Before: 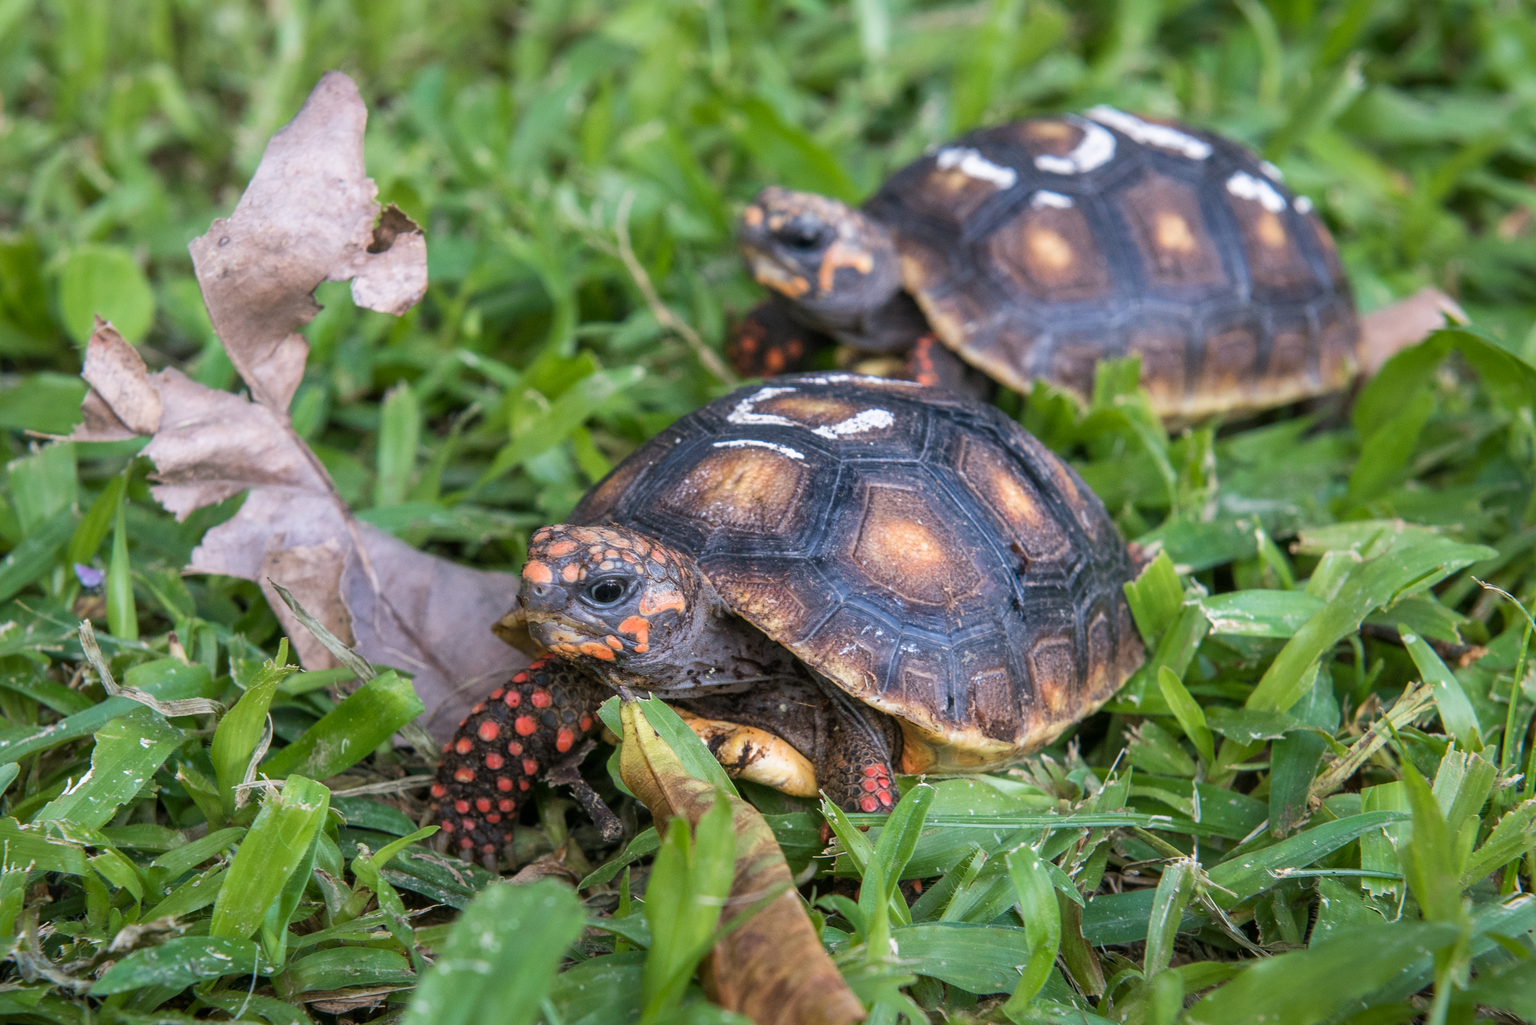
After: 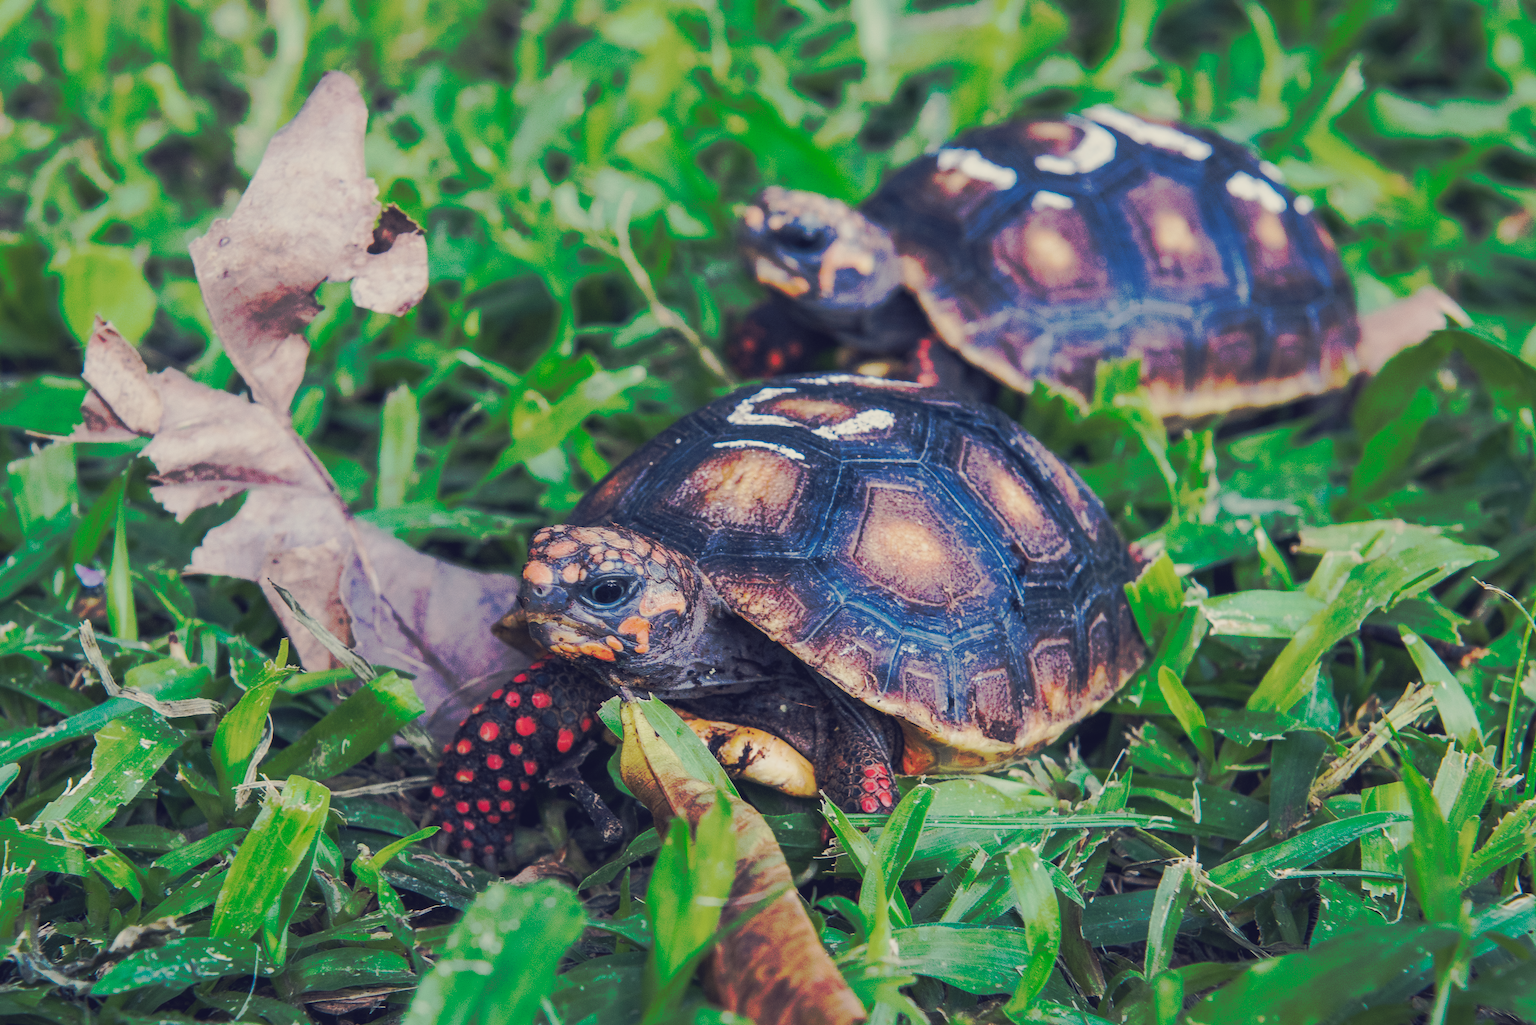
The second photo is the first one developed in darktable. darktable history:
tone curve: curves: ch0 [(0, 0) (0.003, 0.002) (0.011, 0.01) (0.025, 0.021) (0.044, 0.038) (0.069, 0.06) (0.1, 0.086) (0.136, 0.117) (0.177, 0.153) (0.224, 0.193) (0.277, 0.238) (0.335, 0.288) (0.399, 0.343) (0.468, 0.403) (0.543, 0.582) (0.623, 0.656) (0.709, 0.734) (0.801, 0.818) (0.898, 0.906) (1, 1)], preserve colors none
color look up table: target L [84.62, 83, 81.4, 77.38, 76.27, 75.35, 71.63, 71.47, 70.9, 59.76, 54.58, 55.84, 48.37, 44.28, 19.11, 200, 81.53, 76.27, 70.69, 60.98, 59.72, 54.14, 43.58, 42.5, 39.43, 35.5, 19.44, 11.07, 68.99, 69.63, 62.94, 53, 52.12, 49.7, 46.3, 44.24, 33.69, 29.55, 34.13, 31.02, 28.23, 22.13, 11.65, 84.06, 77.08, 67.59, 51.17, 31.31, 9.952], target a [-10.78, -17.59, -26.96, -55.01, -56.96, -11, -64.85, -35.07, -9.03, -41.78, -38.8, 1.135, -41.53, -20.86, -14.01, 0, -1.226, 16.57, 12.72, 42.31, 17.51, 54.96, 31.83, 42.37, 61.71, 6.639, 19.49, 16.48, 29.16, 12.55, 8.737, 64.29, -10.37, 73.19, 60.97, 13.28, 26.02, 38.57, 56.7, 20.3, 3.269, 8.53, 24.74, -4.31, -40.57, -21.95, -17.08, -14.76, 4.984], target b [44.76, 15.79, 70.86, 12.72, 32.39, 66.23, 60.45, 20.82, 14.81, 4.152, 44.62, 37.86, 21.42, 15.93, -0.053, 0, 35.58, 5.887, 63.19, 7.584, 18.64, 25.7, -4.09, 23.13, 32.62, -3.952, 1.3, -19.05, -13.62, -16.89, -1.357, -15.78, -42.99, -45.61, -6.394, -24.16, -40.22, -80.05, -47.63, -64.09, -22.3, -39.79, -48.49, 4.467, -5.563, -20.1, -14.52, -17.72, -19.58], num patches 49
